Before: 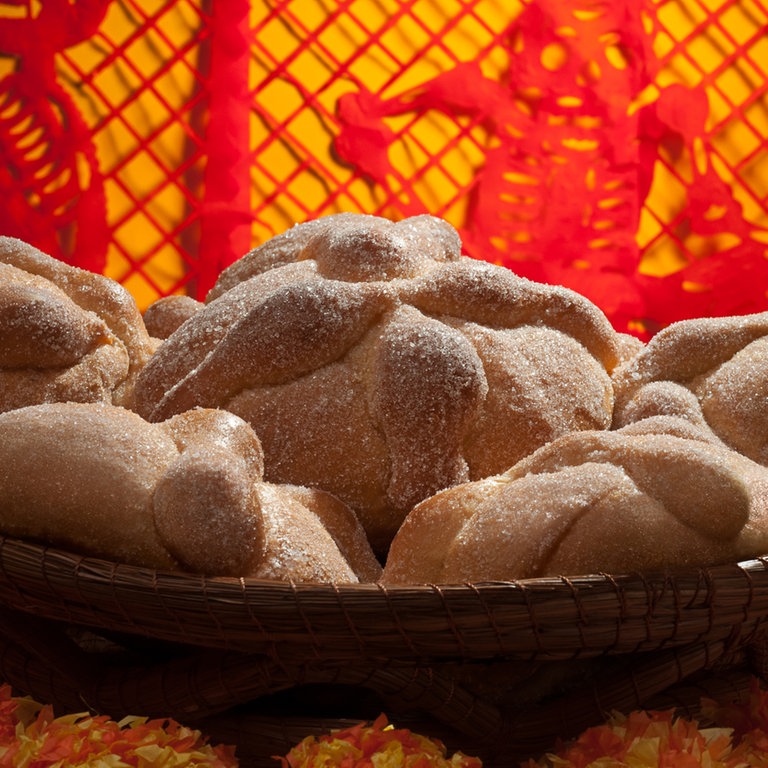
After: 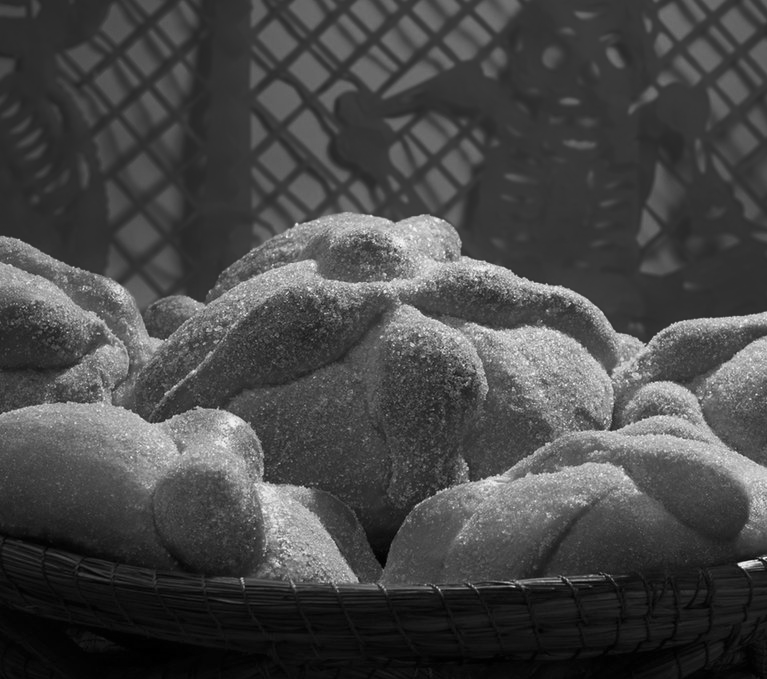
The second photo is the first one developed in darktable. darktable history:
monochrome: a -11.7, b 1.62, size 0.5, highlights 0.38
crop and rotate: top 0%, bottom 11.49%
tone equalizer: on, module defaults
